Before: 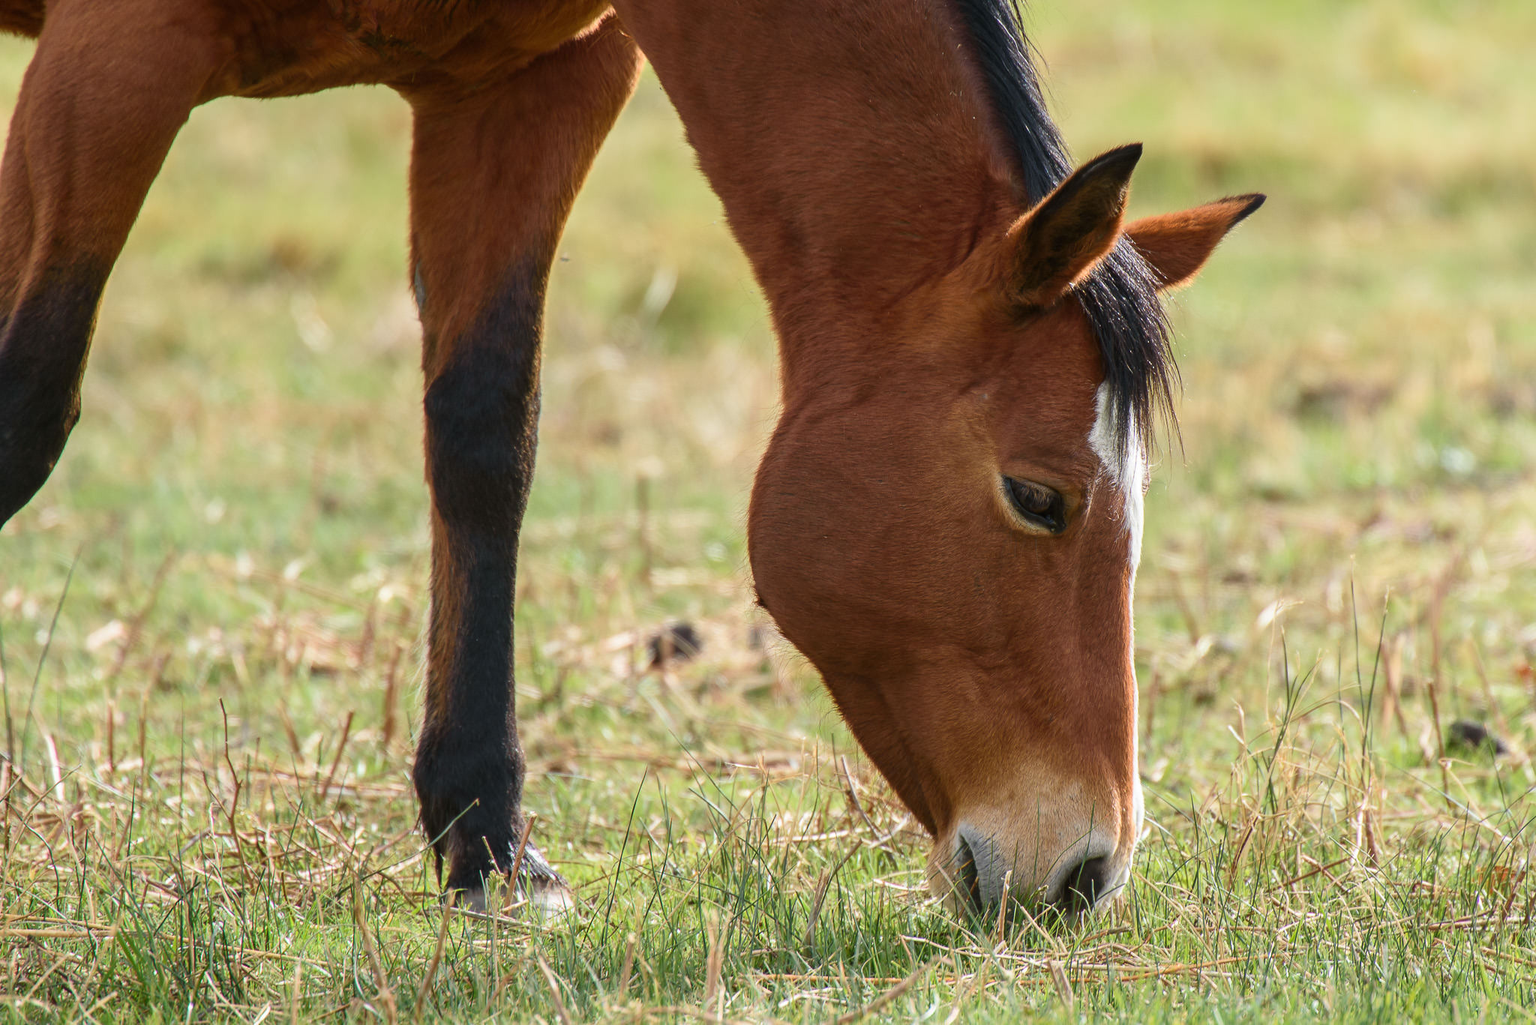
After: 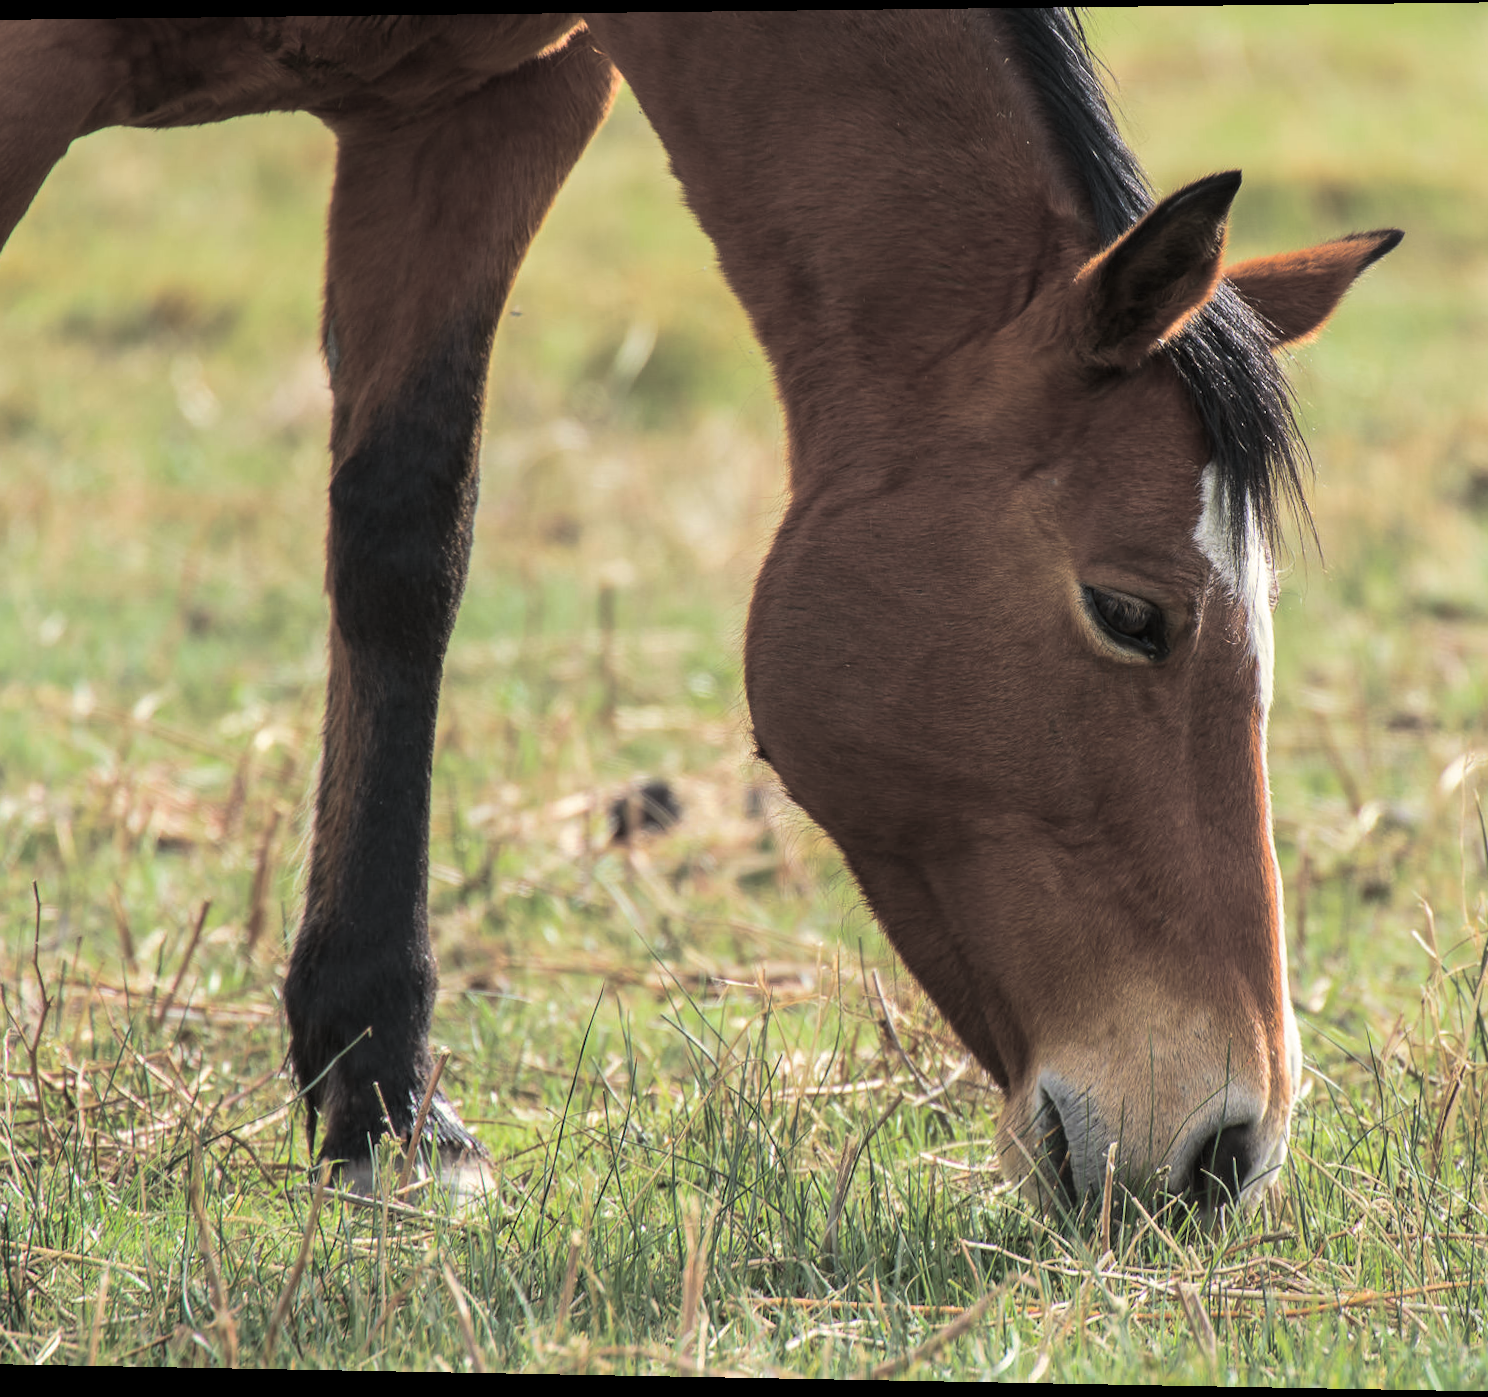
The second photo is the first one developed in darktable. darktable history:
split-toning: shadows › hue 43.2°, shadows › saturation 0, highlights › hue 50.4°, highlights › saturation 1
rotate and perspective: rotation 0.128°, lens shift (vertical) -0.181, lens shift (horizontal) -0.044, shear 0.001, automatic cropping off
crop and rotate: left 14.292%, right 19.041%
